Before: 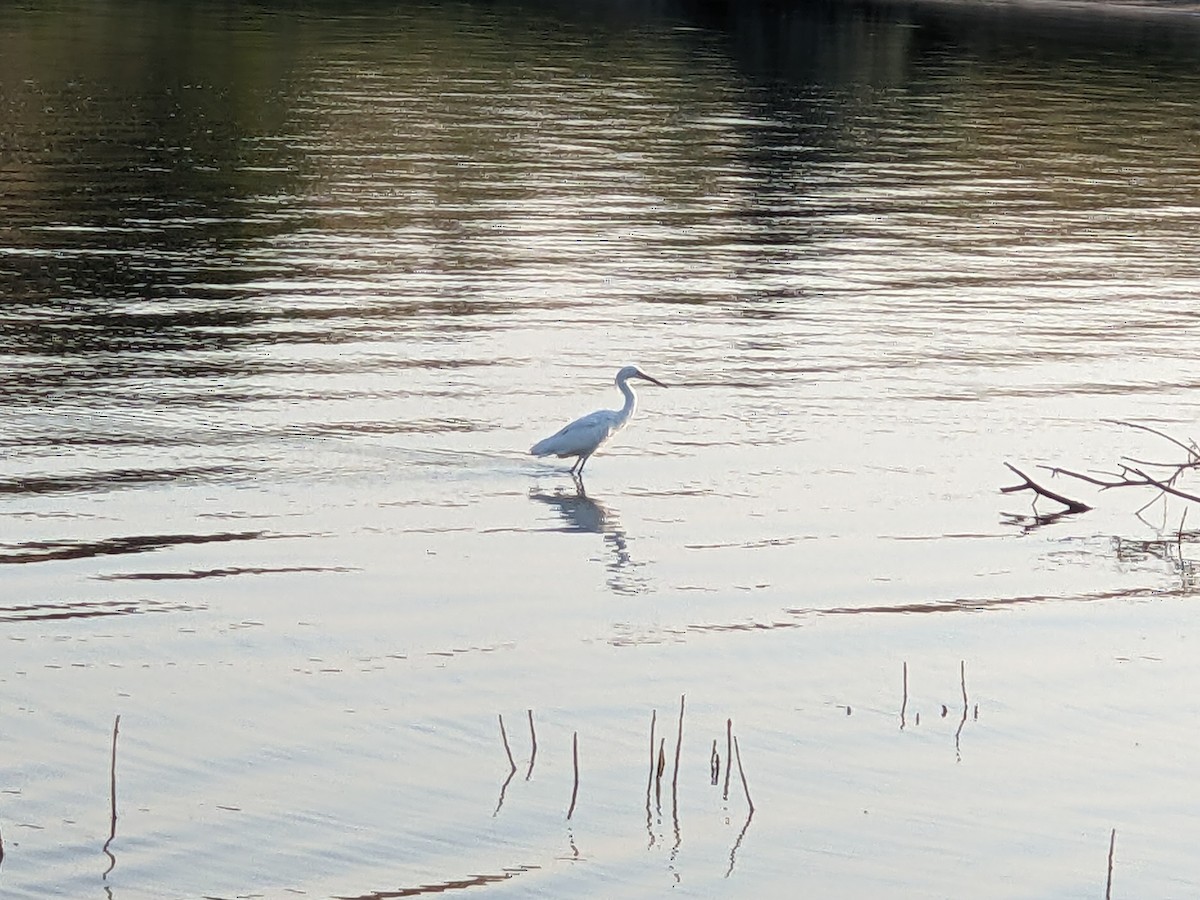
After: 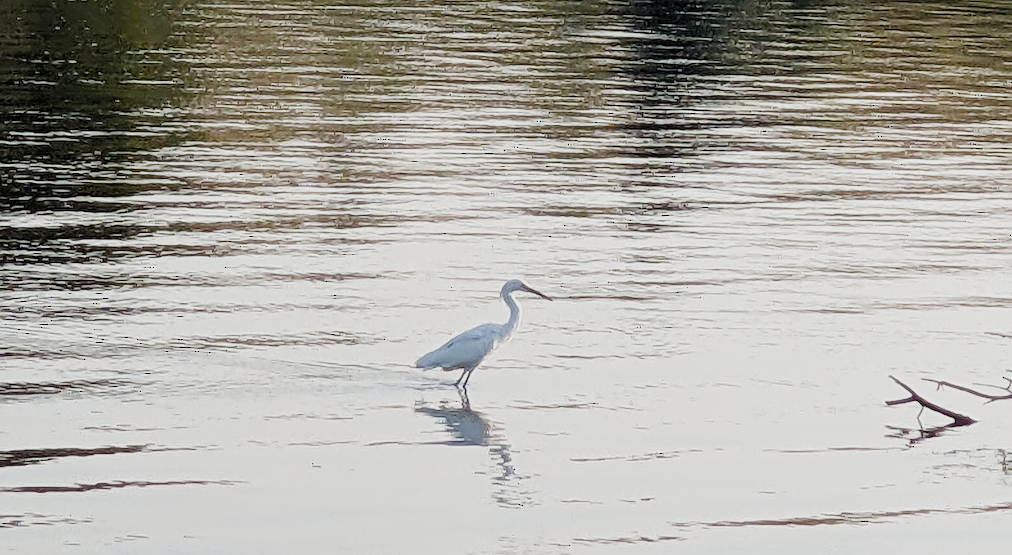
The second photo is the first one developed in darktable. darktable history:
crop and rotate: left 9.654%, top 9.714%, right 5.96%, bottom 28.595%
sharpen: amount 0.203
exposure: exposure 0.6 EV, compensate highlight preservation false
local contrast: mode bilateral grid, contrast 100, coarseness 100, detail 108%, midtone range 0.2
filmic rgb: black relative exposure -7.24 EV, white relative exposure 5.05 EV, threshold 2.98 EV, hardness 3.2, add noise in highlights 0.001, preserve chrominance no, color science v3 (2019), use custom middle-gray values true, contrast in highlights soft, enable highlight reconstruction true
